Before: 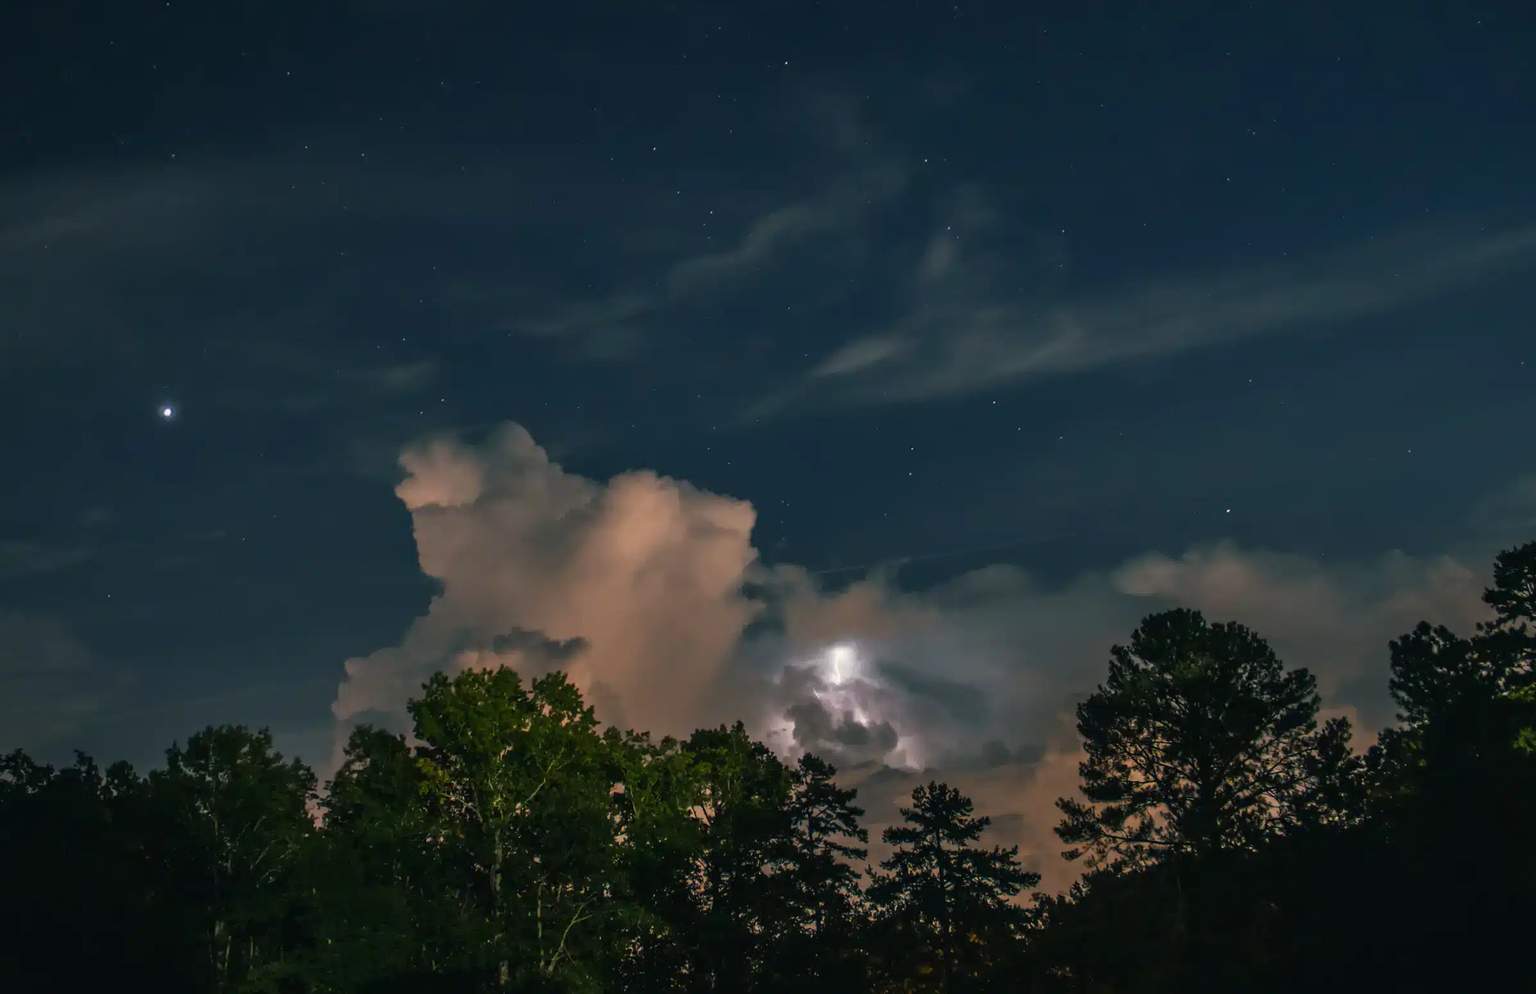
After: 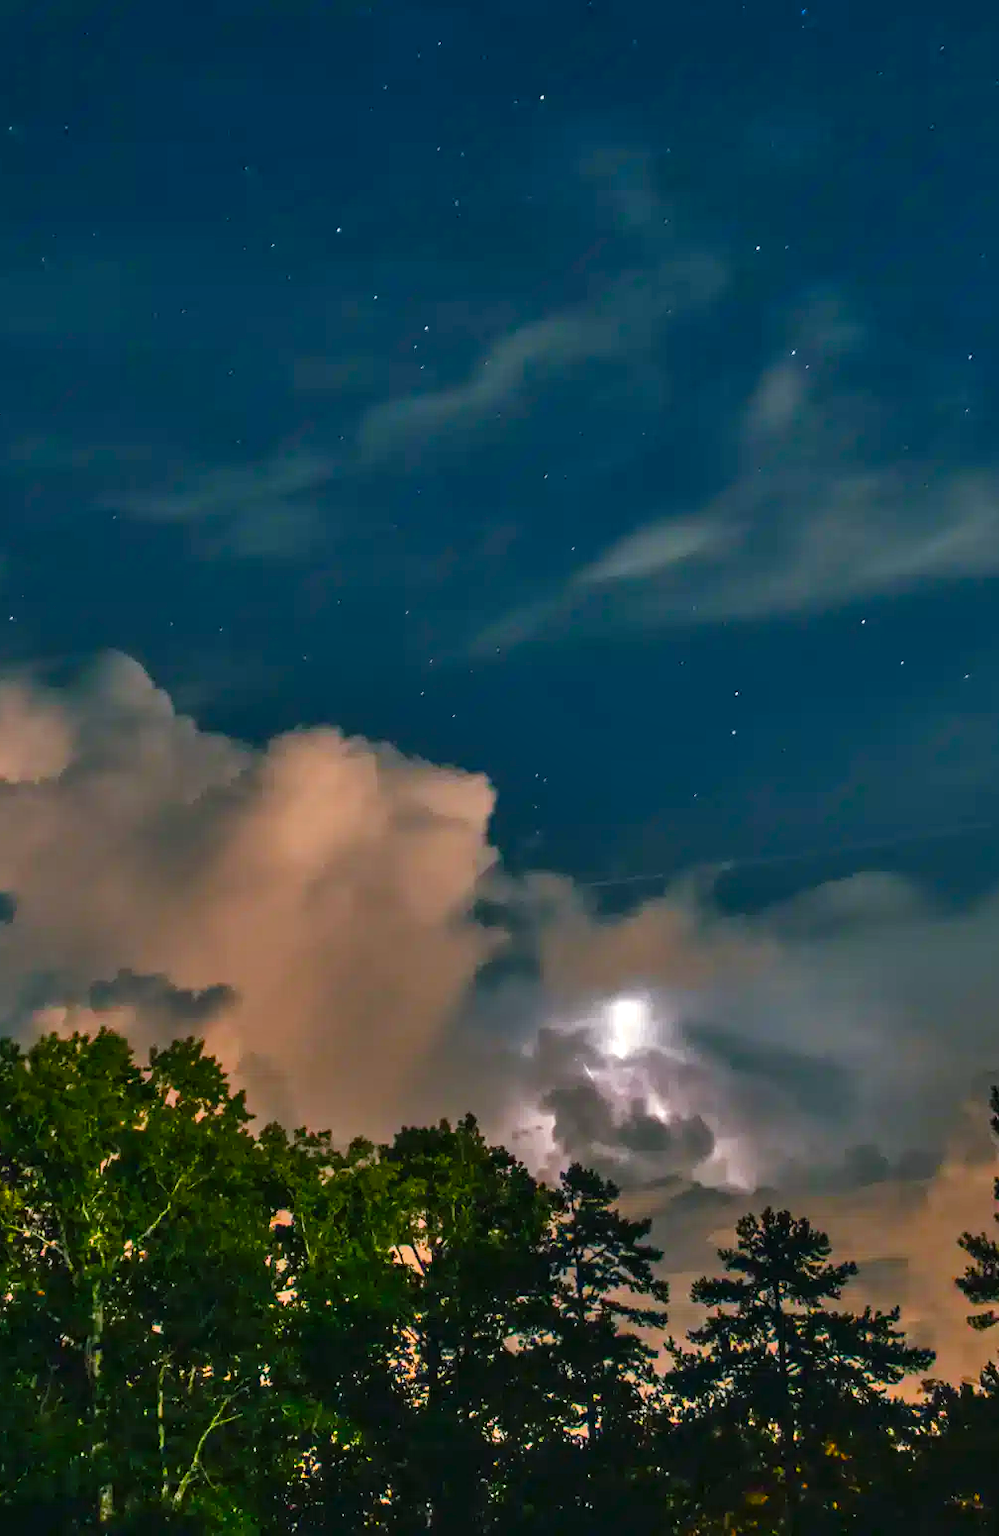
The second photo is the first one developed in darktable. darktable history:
shadows and highlights: soften with gaussian
tone equalizer: on, module defaults
color balance rgb: perceptual saturation grading › global saturation 20%, perceptual saturation grading › highlights -25.147%, perceptual saturation grading › shadows 50.439%, perceptual brilliance grading › highlights 11.764%
crop: left 28.342%, right 29.522%
